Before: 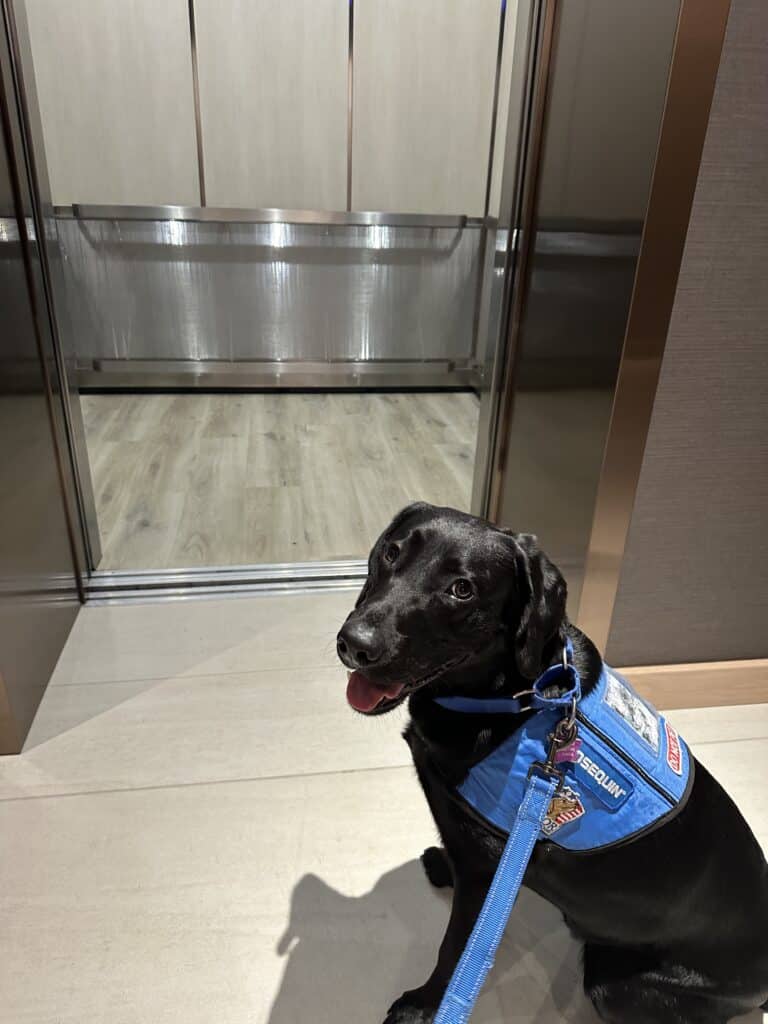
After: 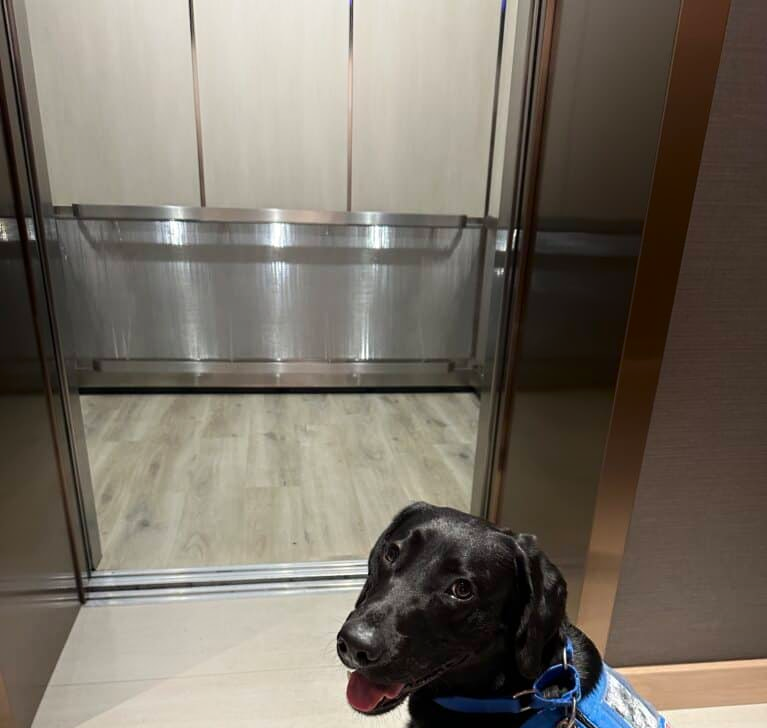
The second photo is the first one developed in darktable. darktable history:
tone equalizer: edges refinement/feathering 500, mask exposure compensation -1.57 EV, preserve details no
crop: right 0%, bottom 28.9%
shadows and highlights: shadows -89.53, highlights 89.54, soften with gaussian
color balance rgb: perceptual saturation grading › global saturation 0.289%
